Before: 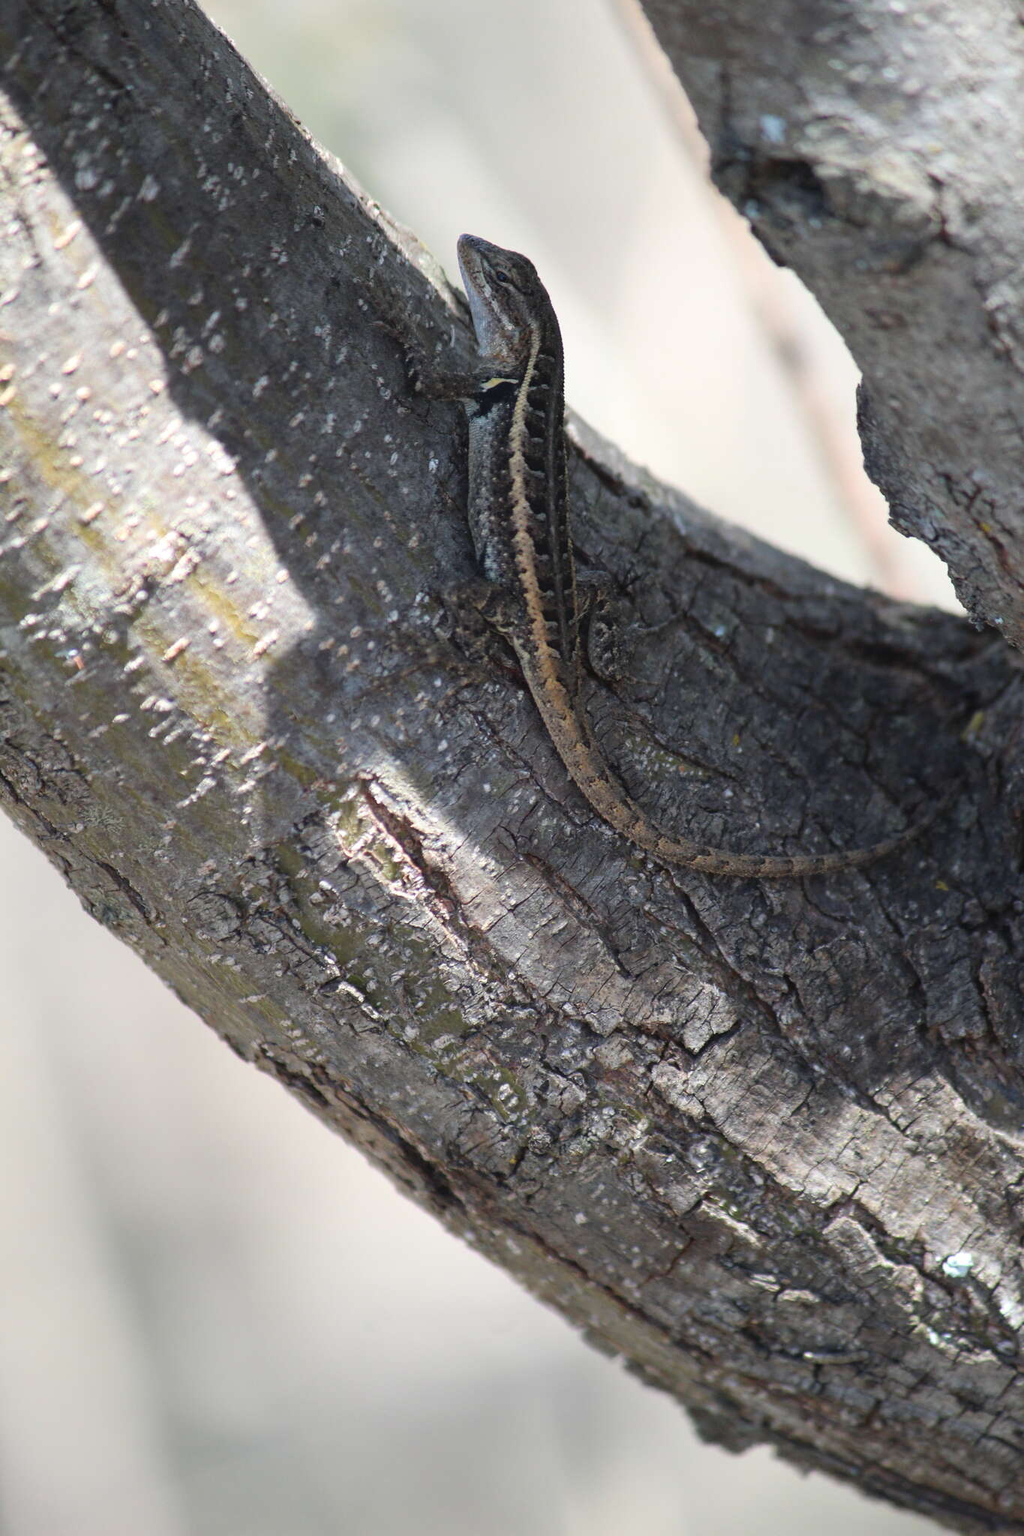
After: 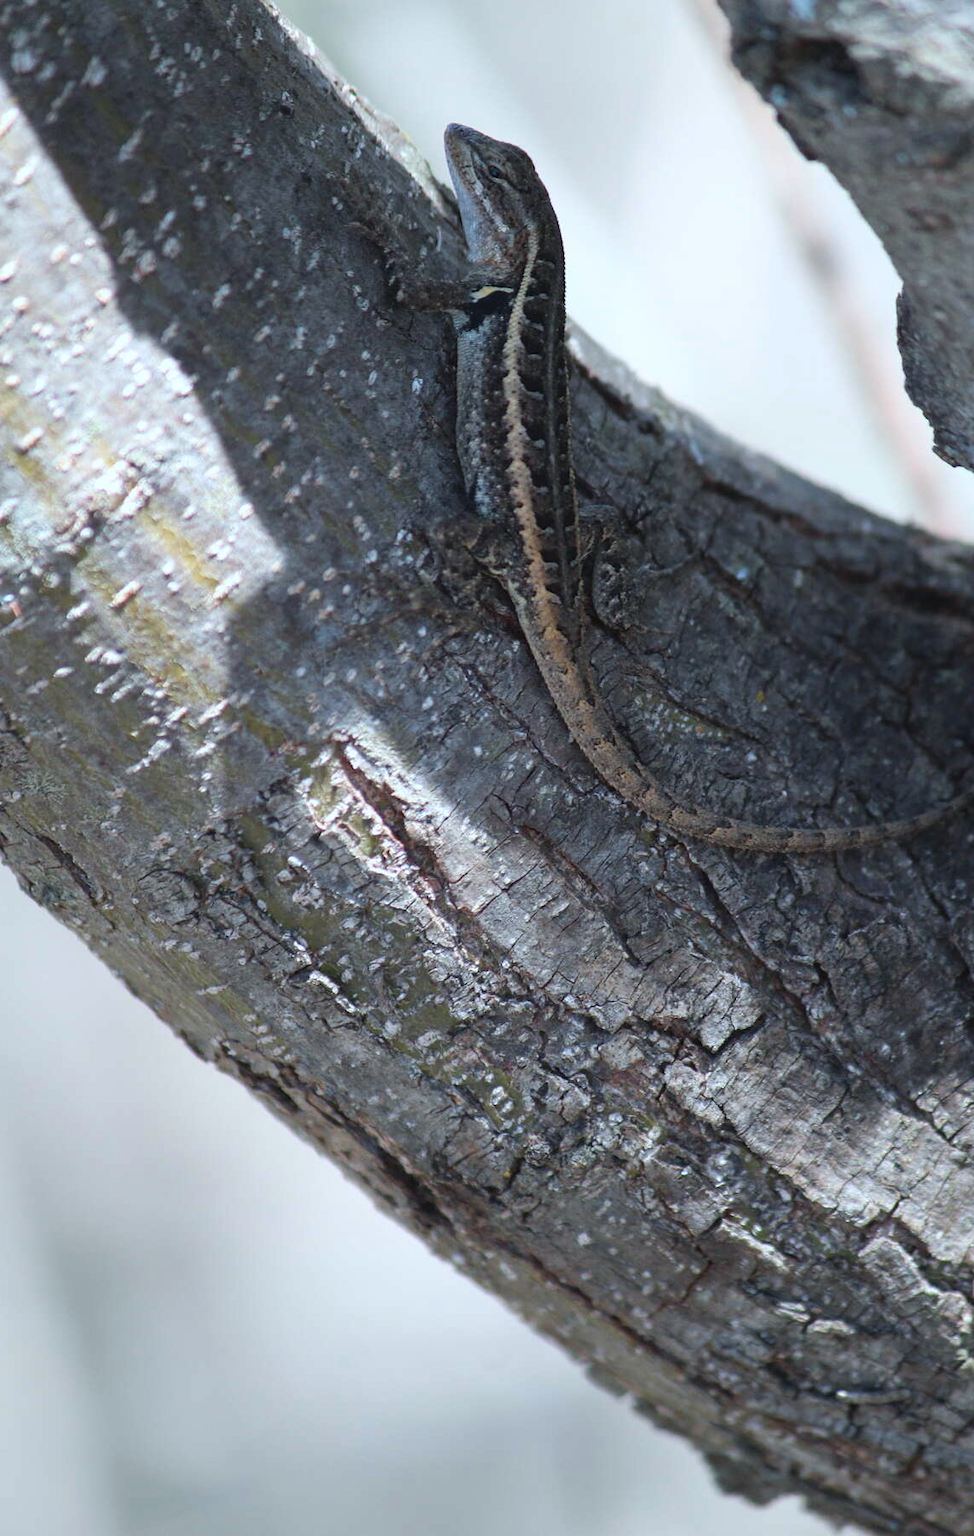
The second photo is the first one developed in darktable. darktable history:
color correction: highlights a* -4.18, highlights b* -10.81
crop: left 6.446%, top 8.188%, right 9.538%, bottom 3.548%
